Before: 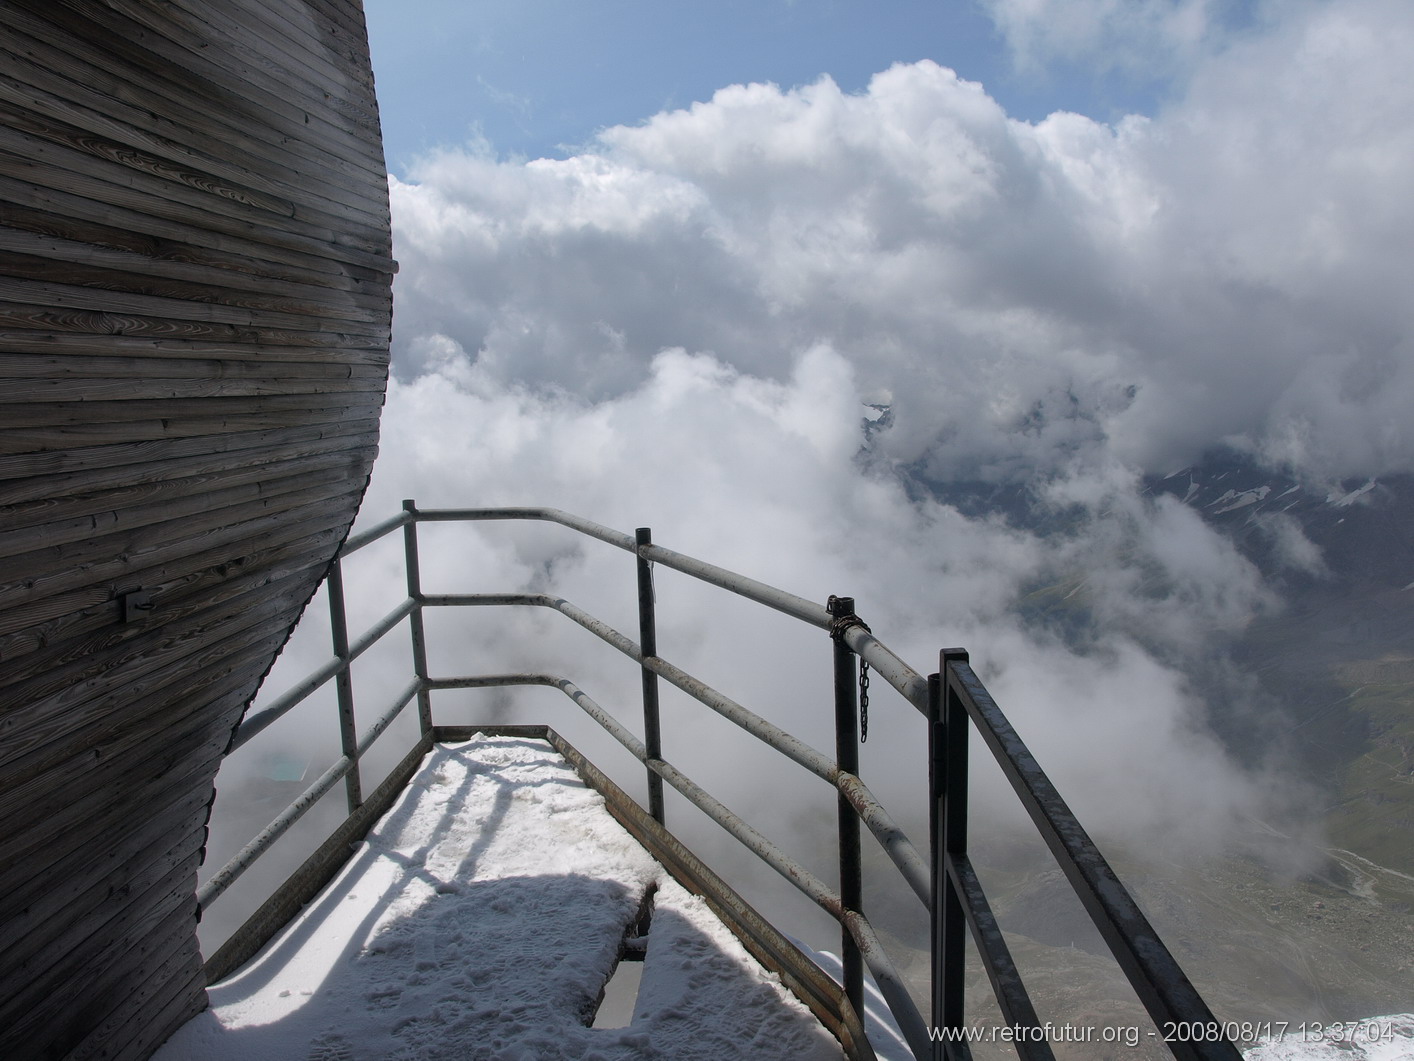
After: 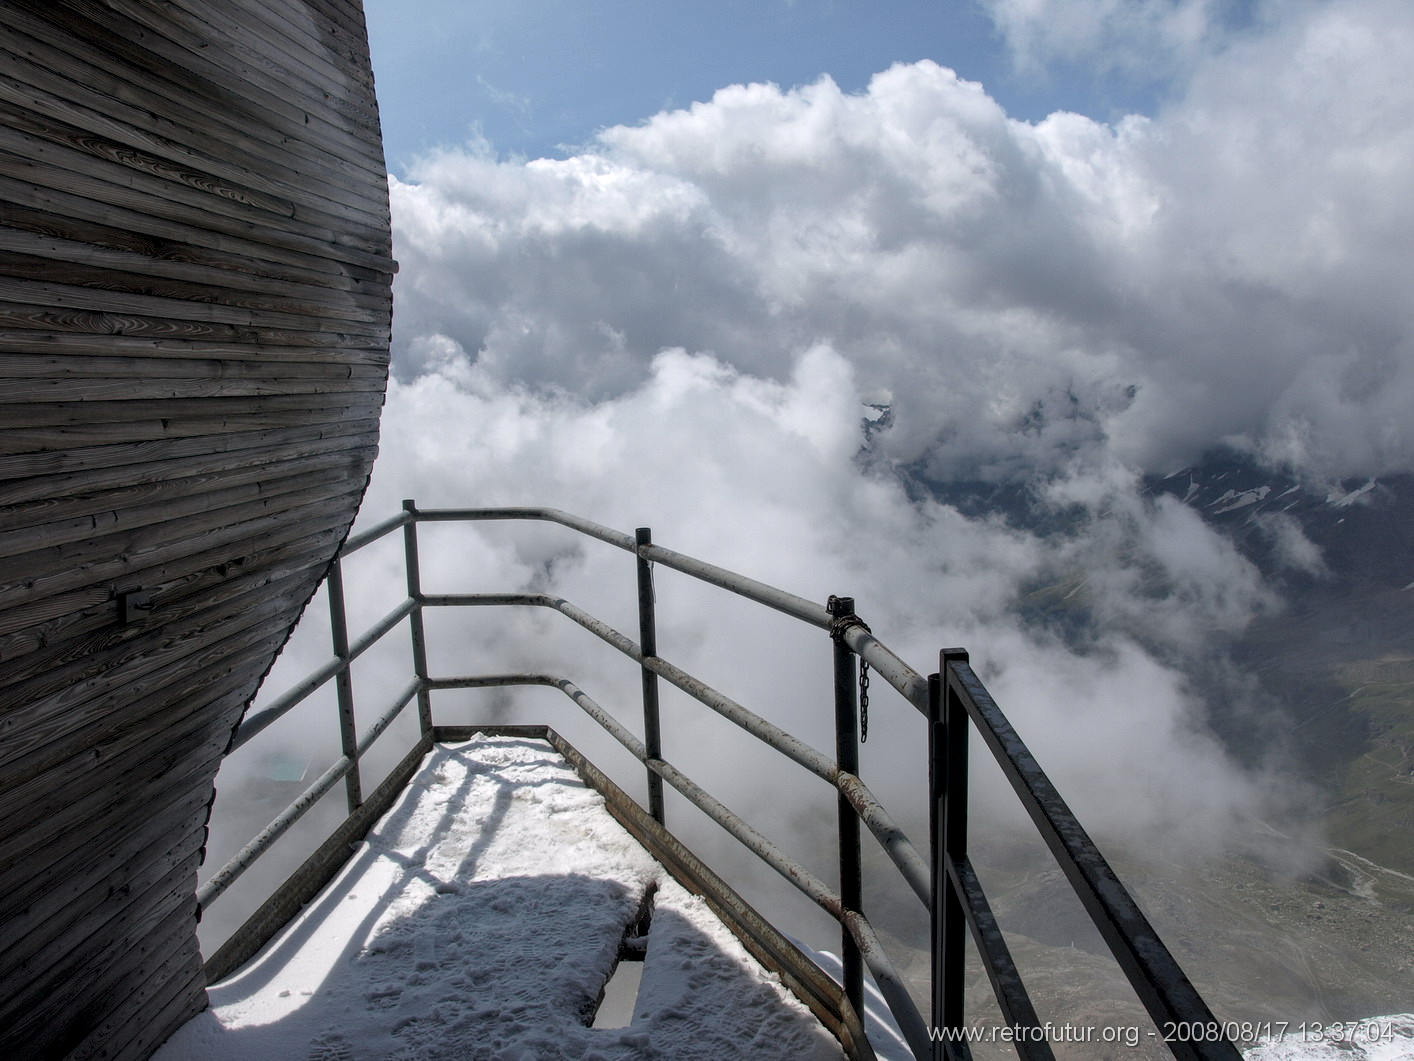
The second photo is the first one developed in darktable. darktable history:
local contrast: highlights 40%, shadows 60%, detail 136%, midtone range 0.514
white balance: emerald 1
